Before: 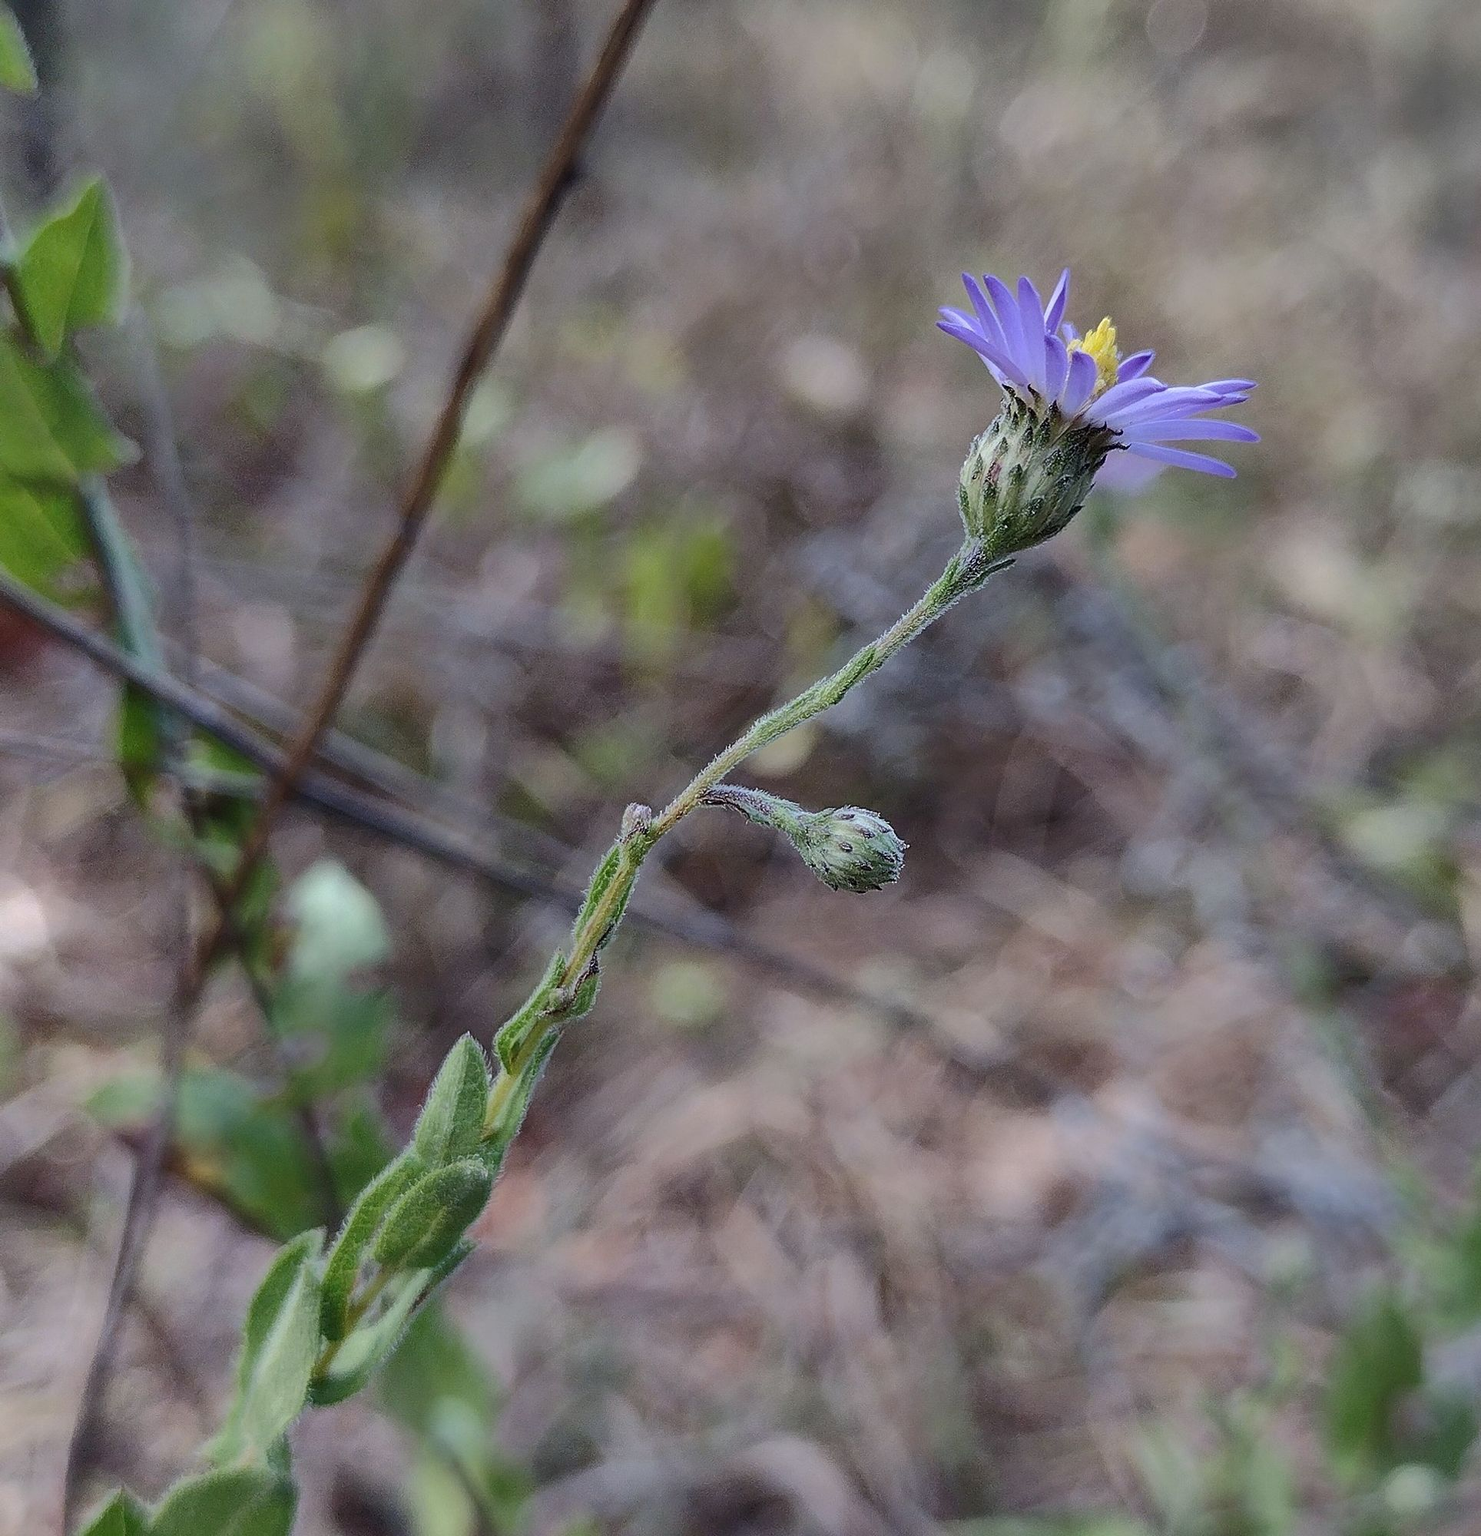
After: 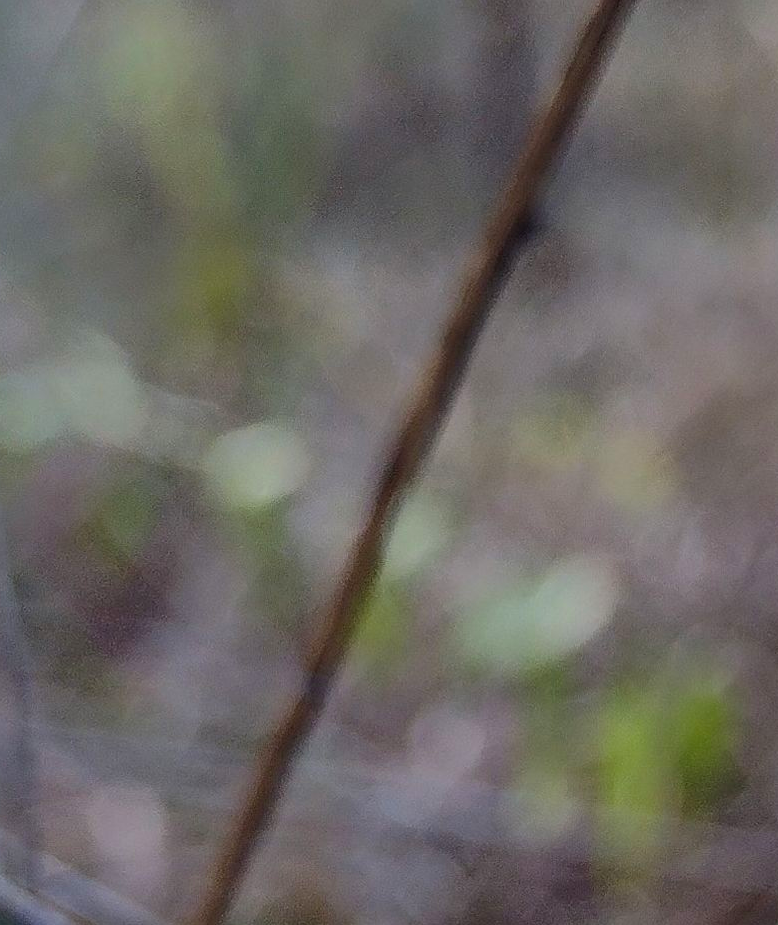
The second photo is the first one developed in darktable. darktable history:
contrast brightness saturation: saturation 0.176
crop and rotate: left 11.306%, top 0.074%, right 48.3%, bottom 53.632%
